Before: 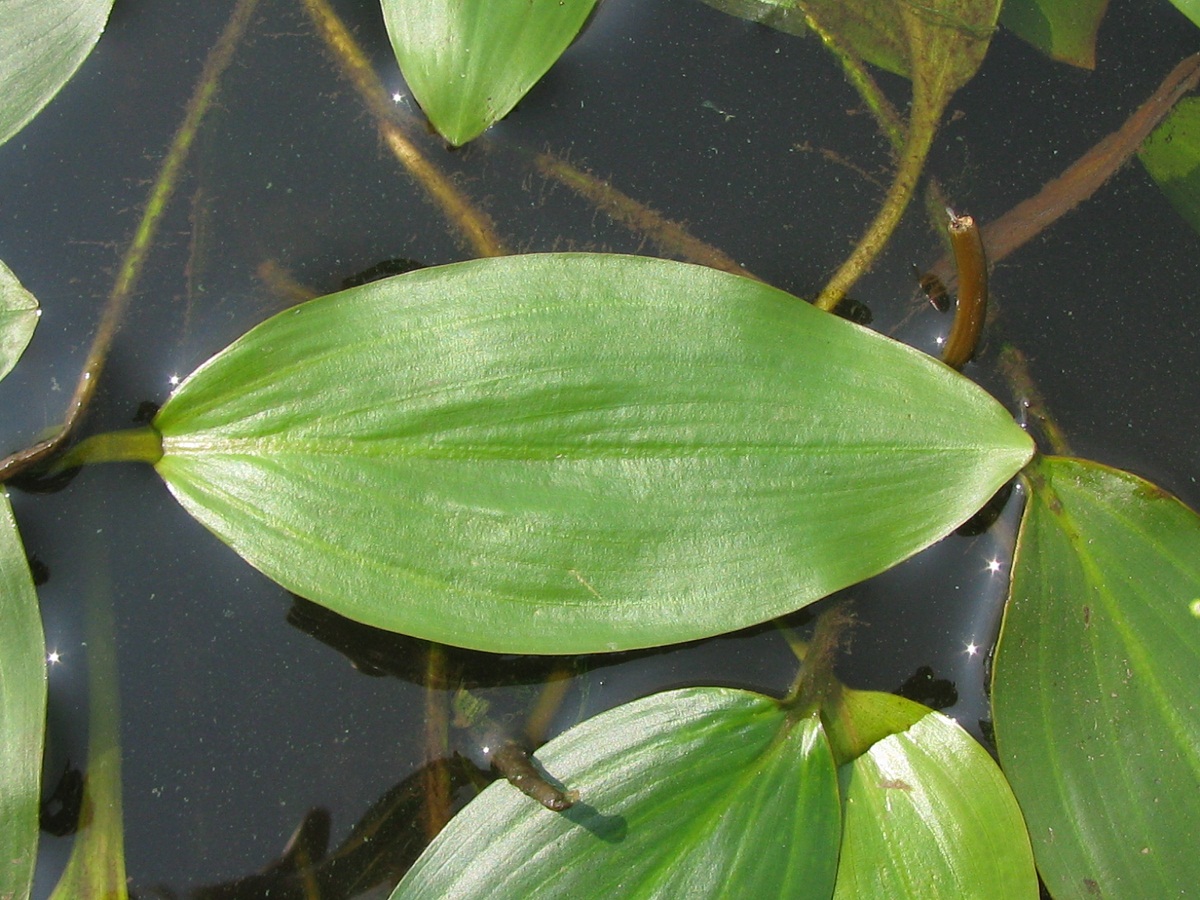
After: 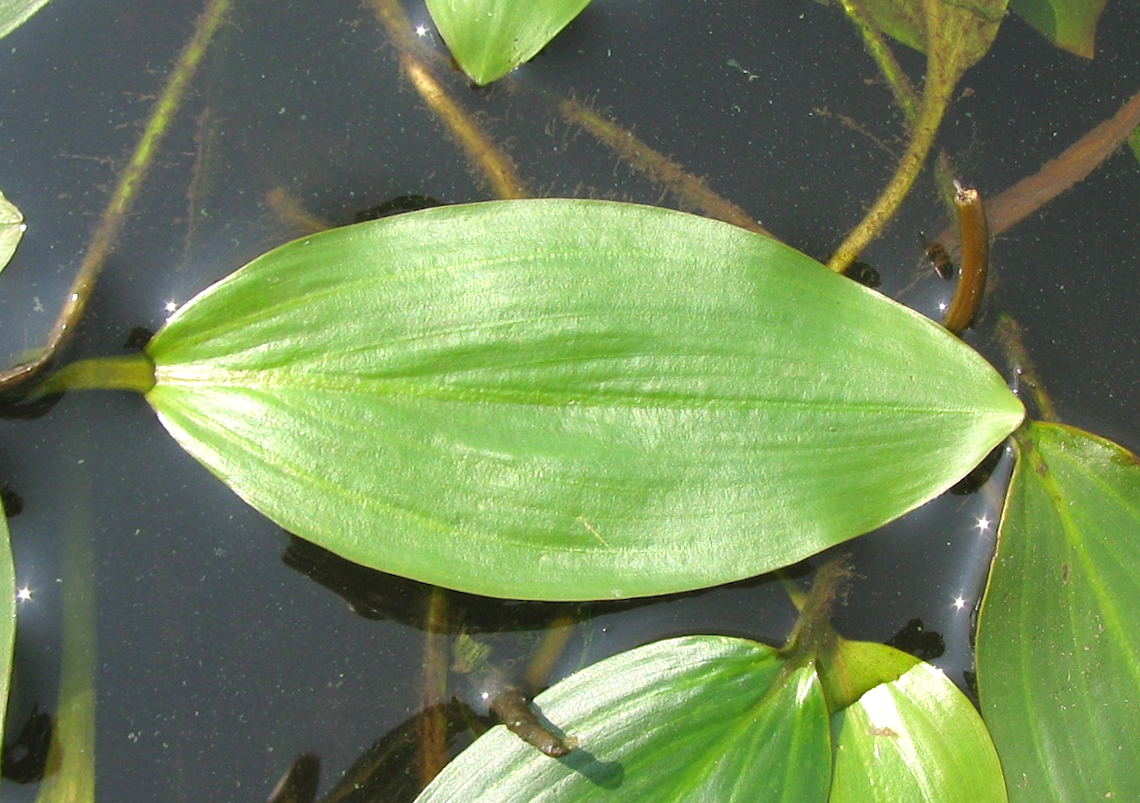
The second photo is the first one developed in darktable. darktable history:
rotate and perspective: rotation 0.679°, lens shift (horizontal) 0.136, crop left 0.009, crop right 0.991, crop top 0.078, crop bottom 0.95
exposure: black level correction 0, exposure 0.5 EV, compensate exposure bias true, compensate highlight preservation false
crop and rotate: angle -1.69°
